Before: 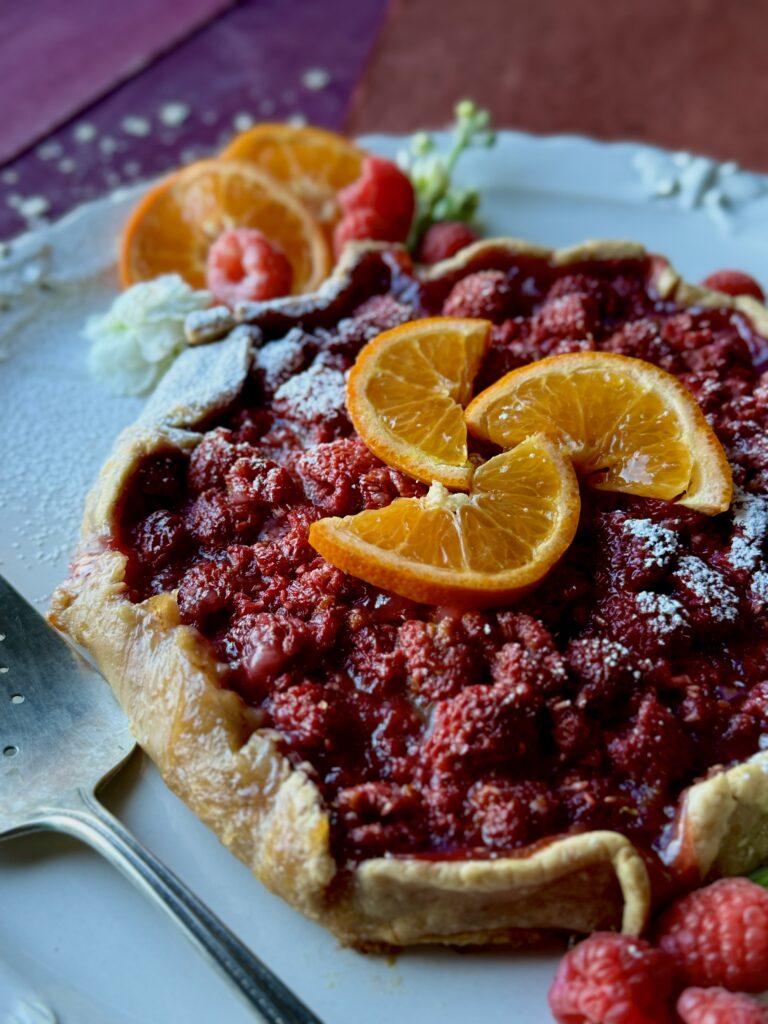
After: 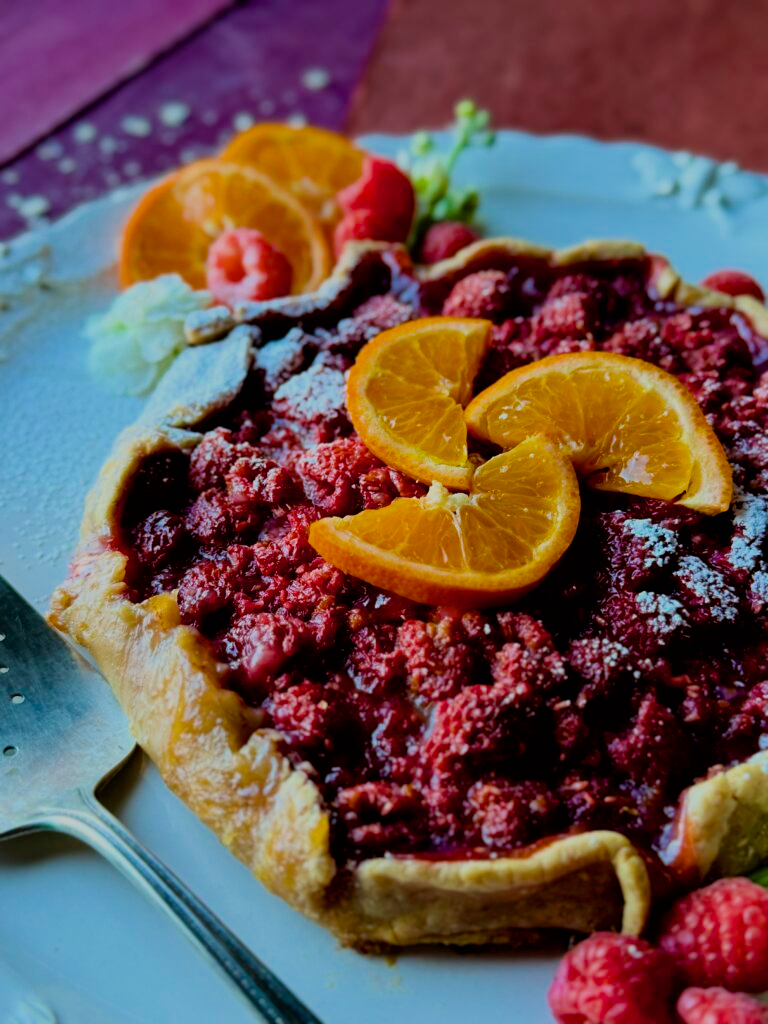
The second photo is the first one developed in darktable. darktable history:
filmic rgb: black relative exposure -7.15 EV, white relative exposure 5.36 EV, hardness 3.02, color science v6 (2022)
tone equalizer: on, module defaults
color balance rgb: perceptual saturation grading › global saturation 20%, global vibrance 20%
